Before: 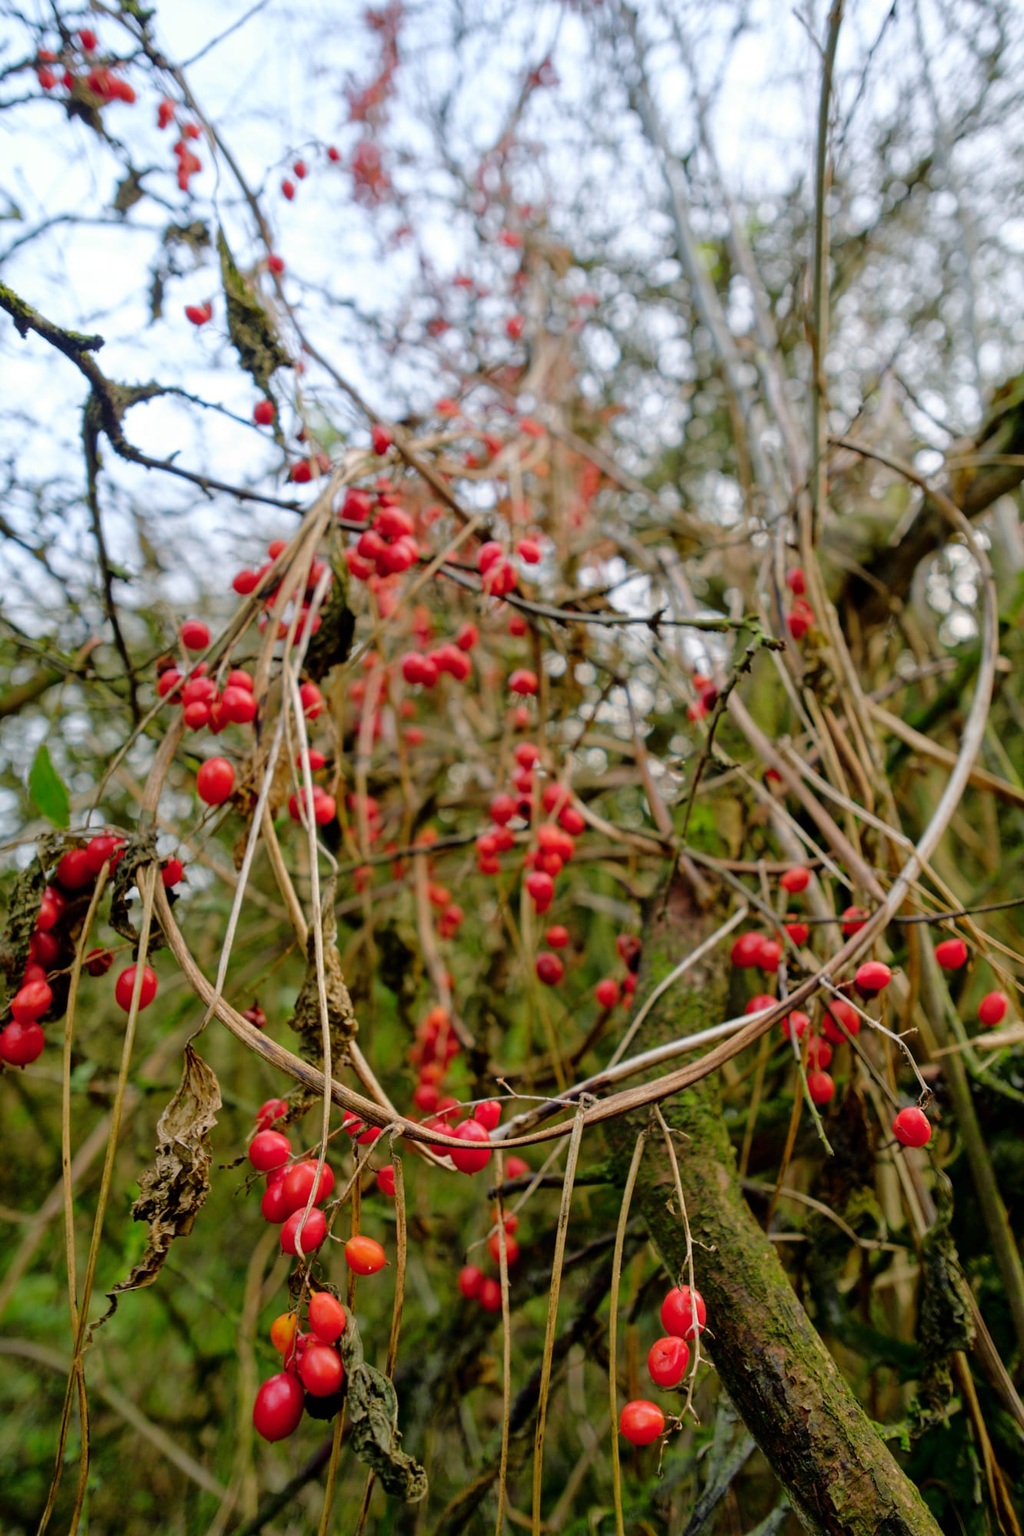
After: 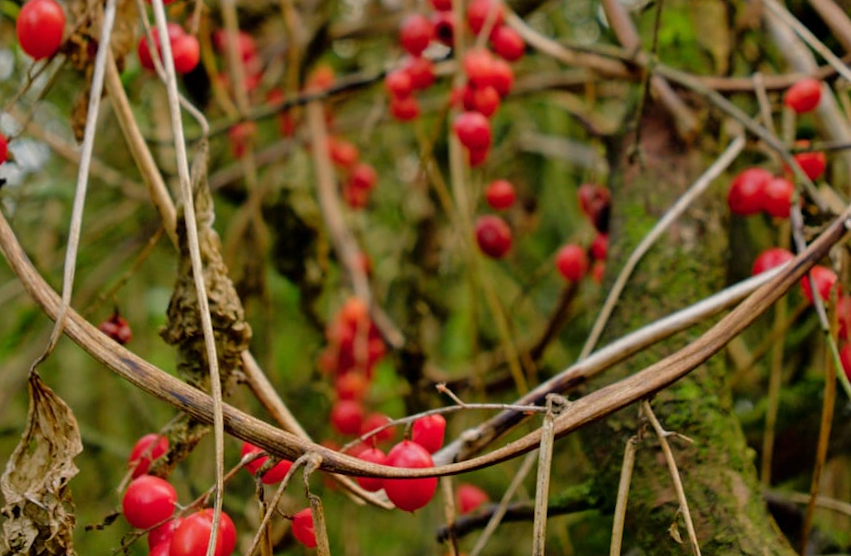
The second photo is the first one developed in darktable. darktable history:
crop: left 18.091%, top 51.13%, right 17.525%, bottom 16.85%
rotate and perspective: rotation -4.57°, crop left 0.054, crop right 0.944, crop top 0.087, crop bottom 0.914
